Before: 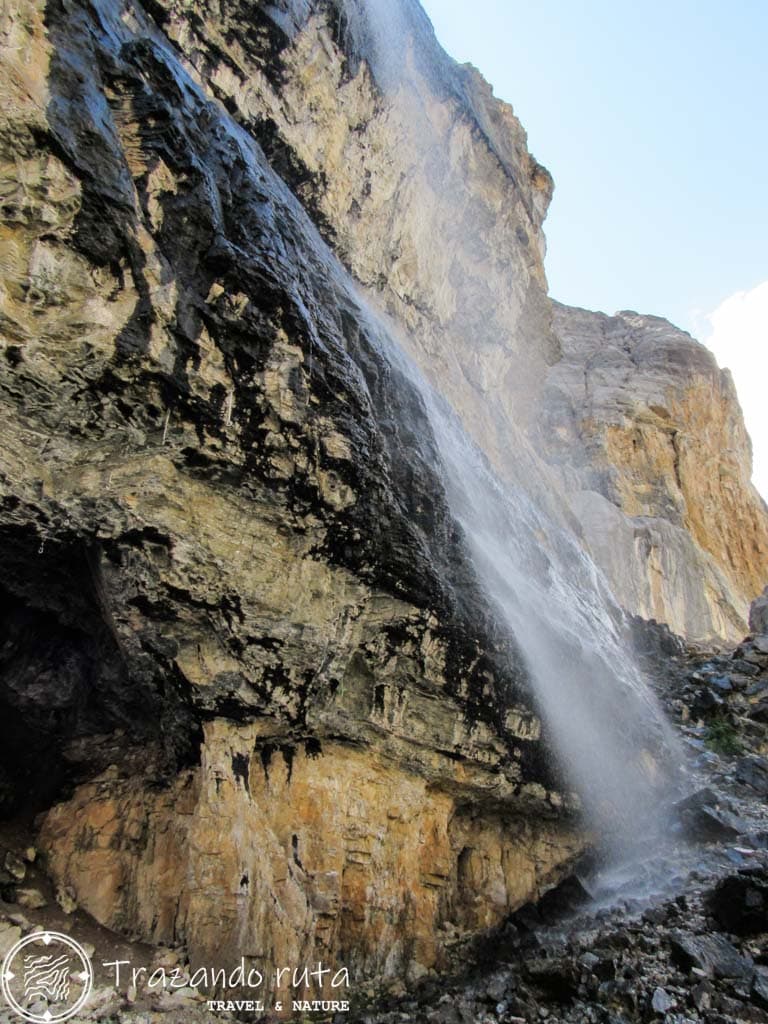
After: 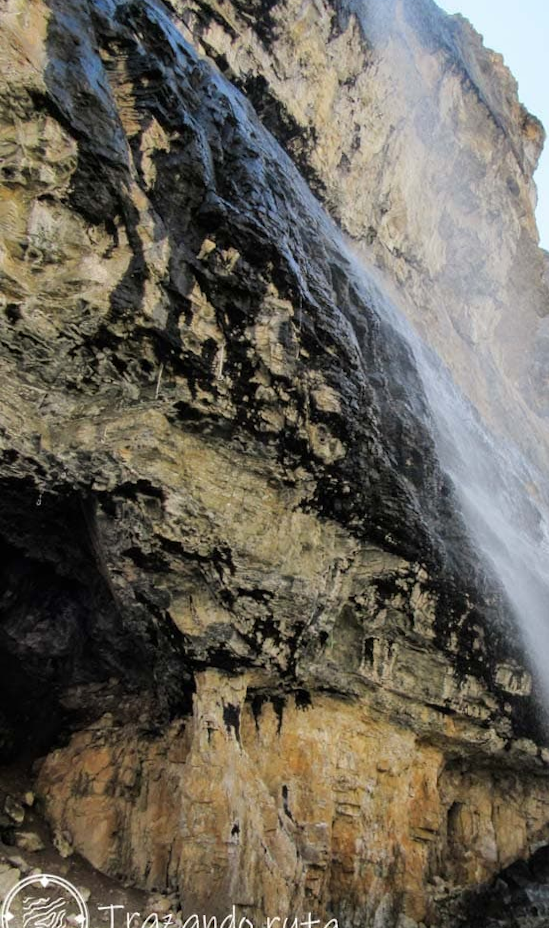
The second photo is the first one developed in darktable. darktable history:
exposure: compensate highlight preservation false
crop: top 5.803%, right 27.864%, bottom 5.804%
rotate and perspective: lens shift (horizontal) -0.055, automatic cropping off
